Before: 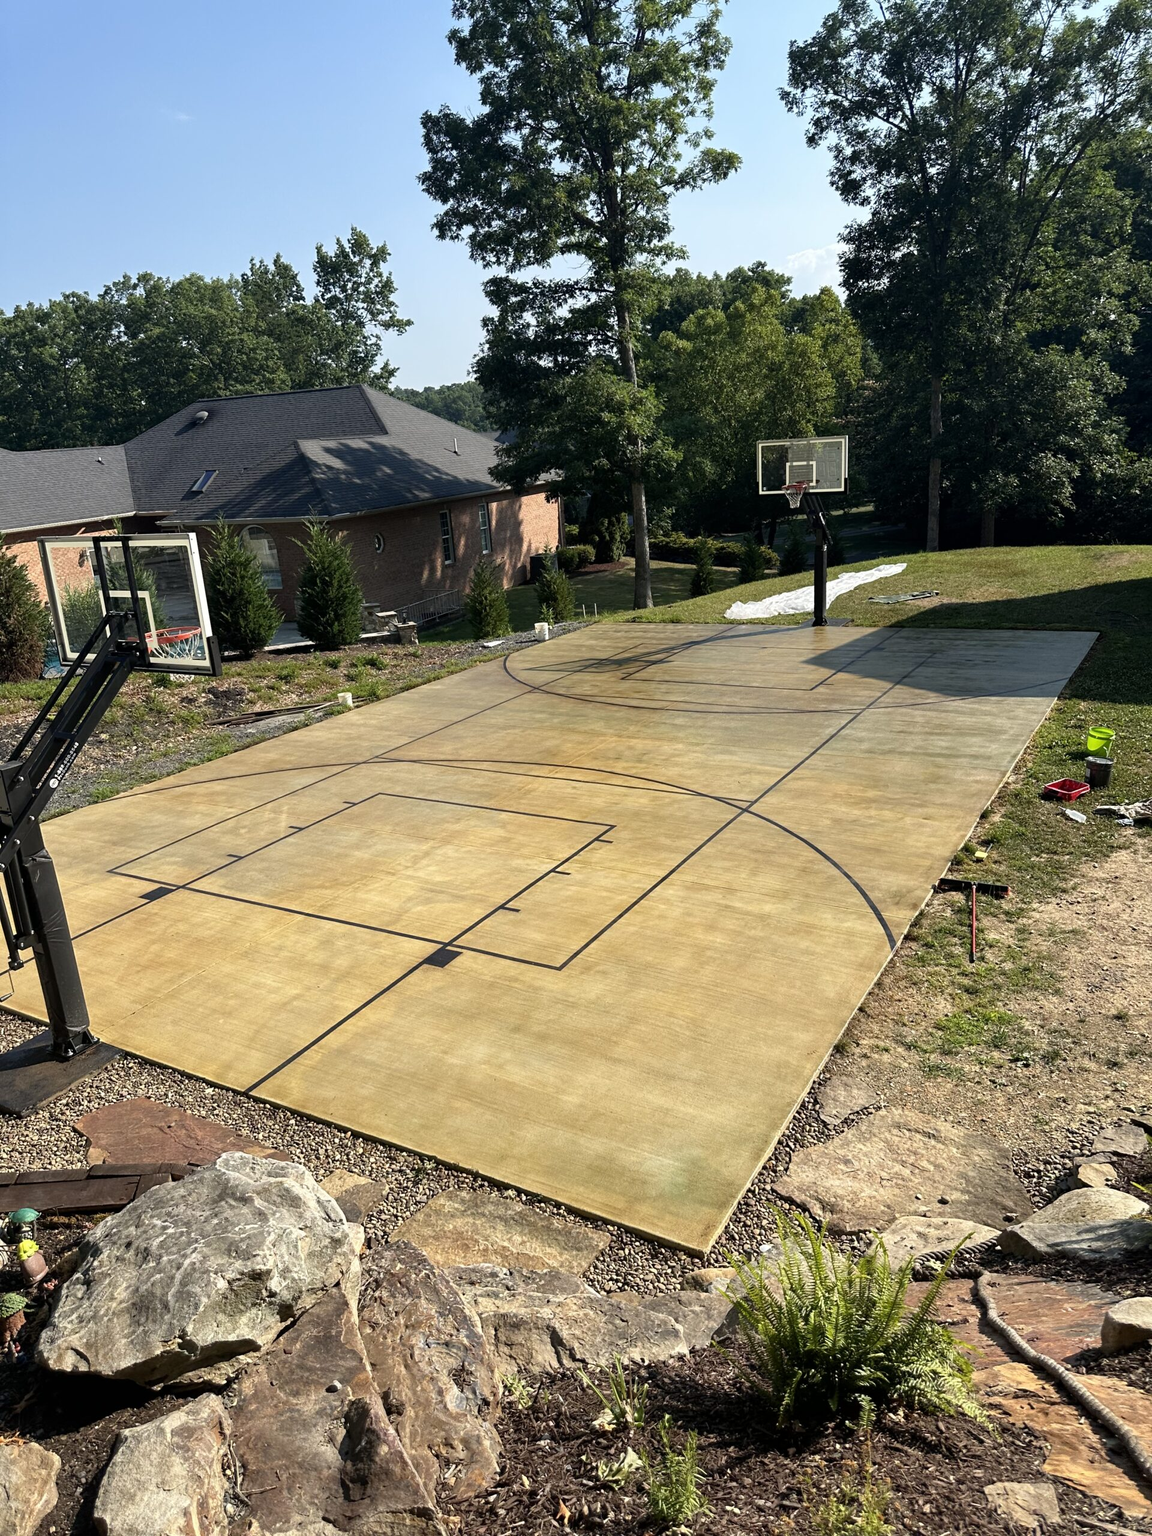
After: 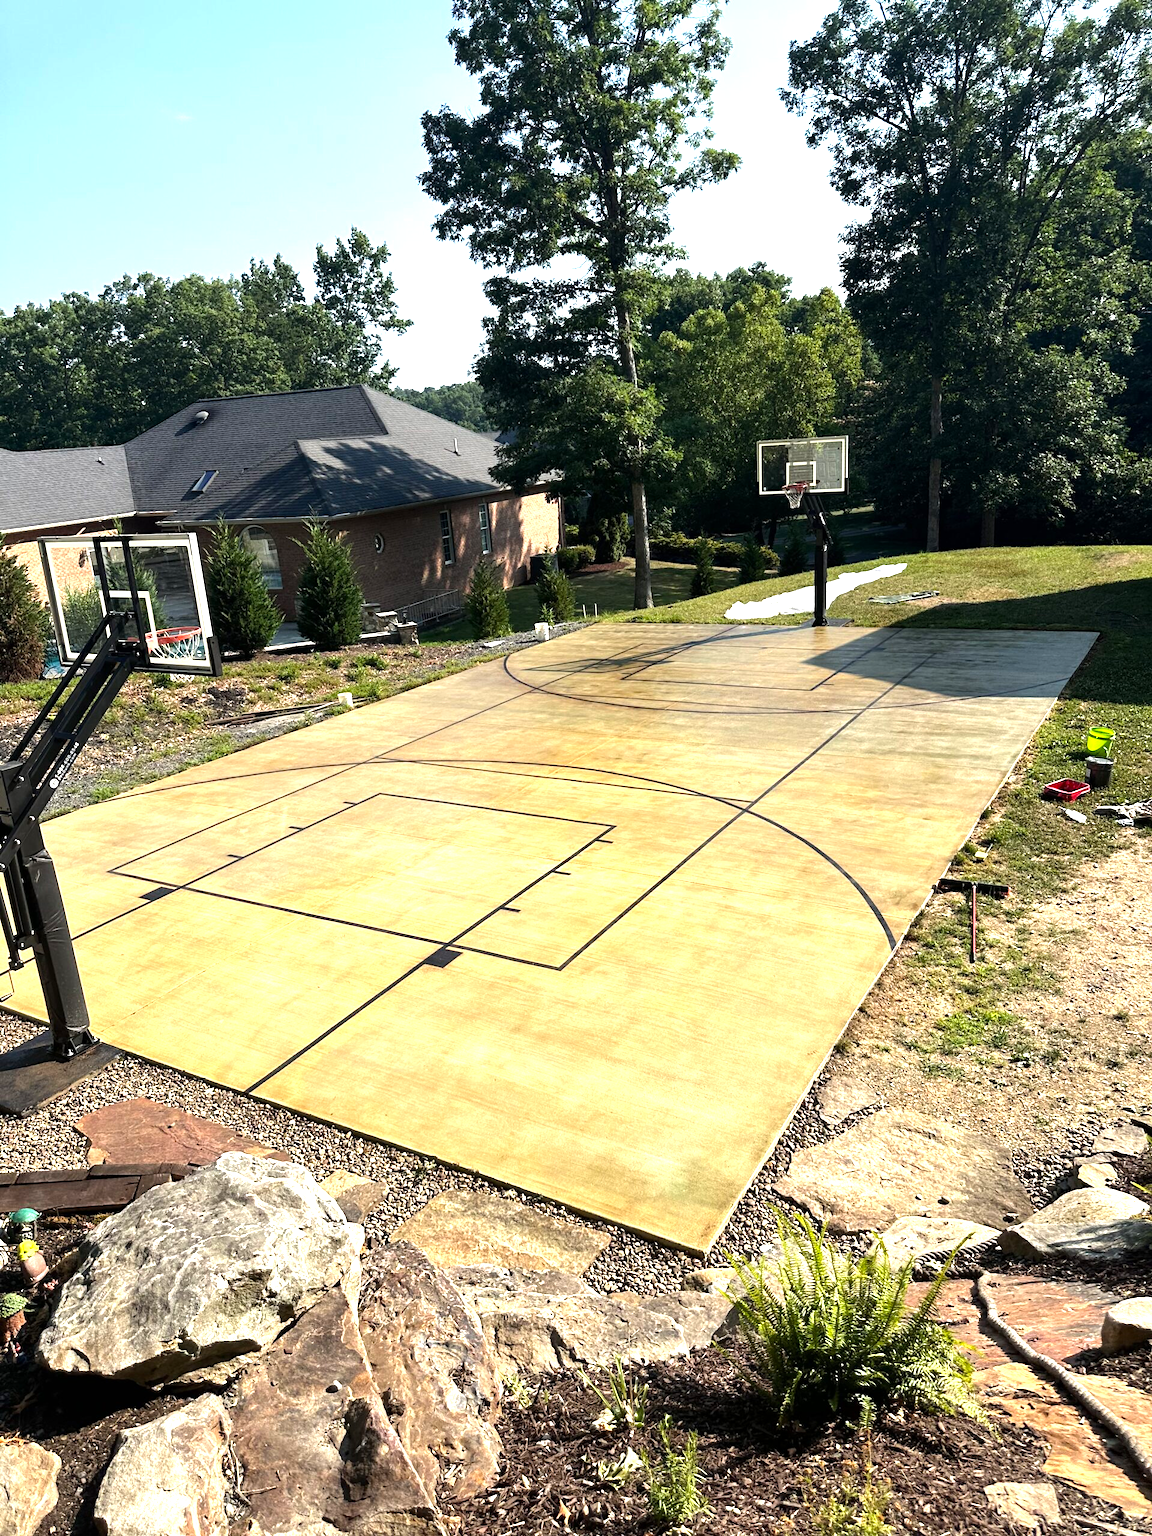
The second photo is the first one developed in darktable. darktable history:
tone equalizer: -8 EV -0.417 EV, -7 EV -0.389 EV, -6 EV -0.333 EV, -5 EV -0.222 EV, -3 EV 0.222 EV, -2 EV 0.333 EV, -1 EV 0.389 EV, +0 EV 0.417 EV, edges refinement/feathering 500, mask exposure compensation -1.57 EV, preserve details no
exposure: exposure 0.6 EV, compensate highlight preservation false
